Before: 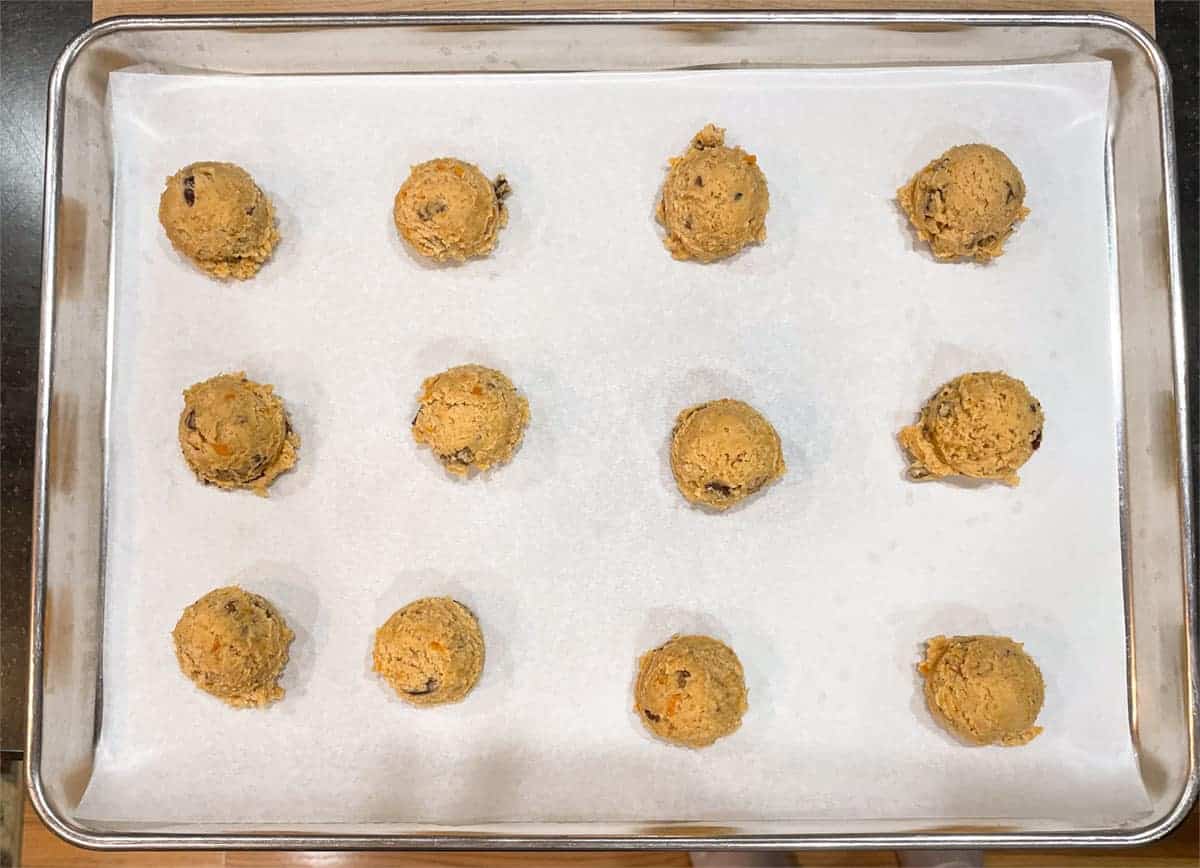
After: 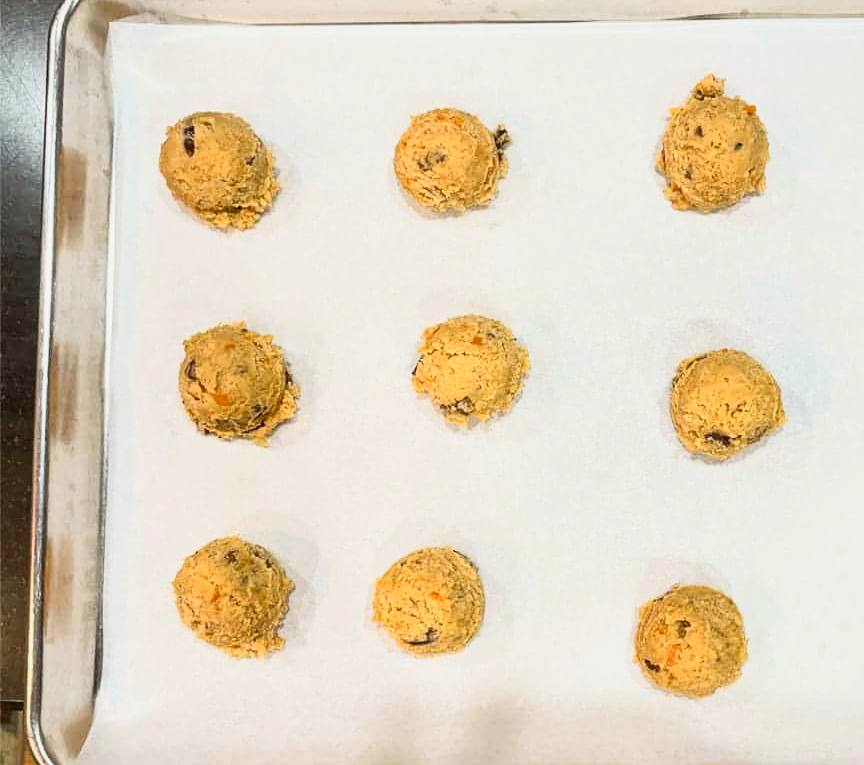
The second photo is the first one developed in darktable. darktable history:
crop: top 5.803%, right 27.864%, bottom 5.804%
tone curve: curves: ch0 [(0, 0.03) (0.037, 0.045) (0.123, 0.123) (0.19, 0.186) (0.277, 0.279) (0.474, 0.517) (0.584, 0.664) (0.678, 0.777) (0.875, 0.92) (1, 0.965)]; ch1 [(0, 0) (0.243, 0.245) (0.402, 0.41) (0.493, 0.487) (0.508, 0.503) (0.531, 0.532) (0.551, 0.556) (0.637, 0.671) (0.694, 0.732) (1, 1)]; ch2 [(0, 0) (0.249, 0.216) (0.356, 0.329) (0.424, 0.442) (0.476, 0.477) (0.498, 0.503) (0.517, 0.524) (0.532, 0.547) (0.562, 0.576) (0.614, 0.644) (0.706, 0.748) (0.808, 0.809) (0.991, 0.968)], color space Lab, independent channels, preserve colors none
